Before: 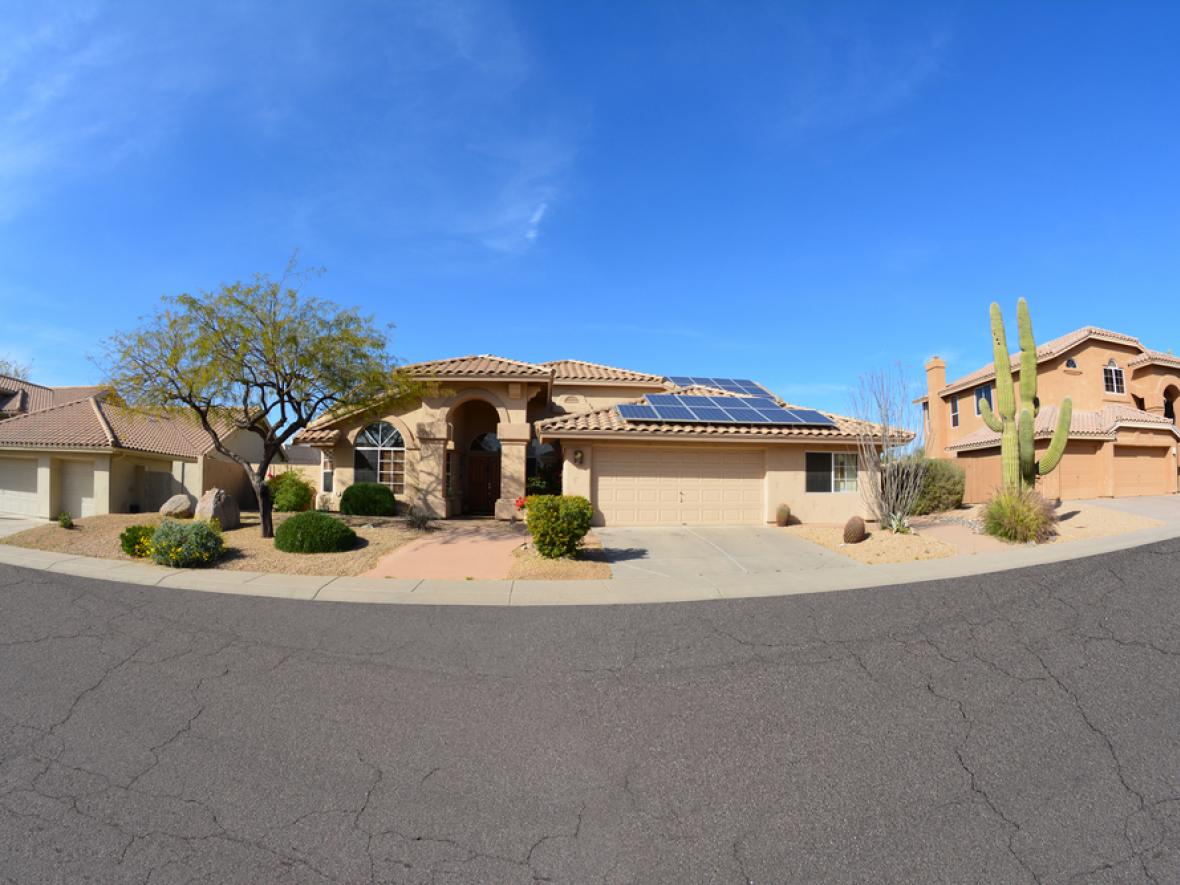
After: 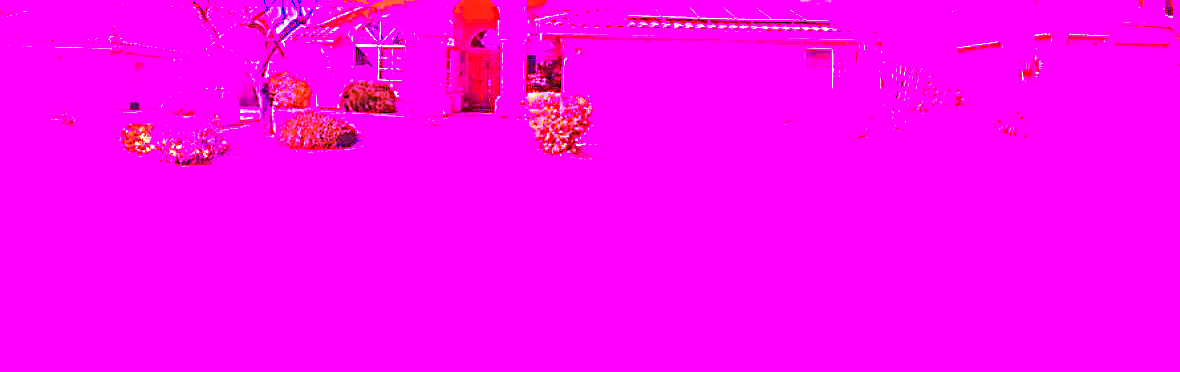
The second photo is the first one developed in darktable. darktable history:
exposure: exposure 0.74 EV, compensate highlight preservation false
color balance rgb: shadows lift › chroma 2%, shadows lift › hue 50°, power › hue 60°, highlights gain › chroma 1%, highlights gain › hue 60°, global offset › luminance 0.25%, global vibrance 30%
white balance: red 8, blue 8
crop: top 45.551%, bottom 12.262%
sharpen: radius 2.529, amount 0.323
